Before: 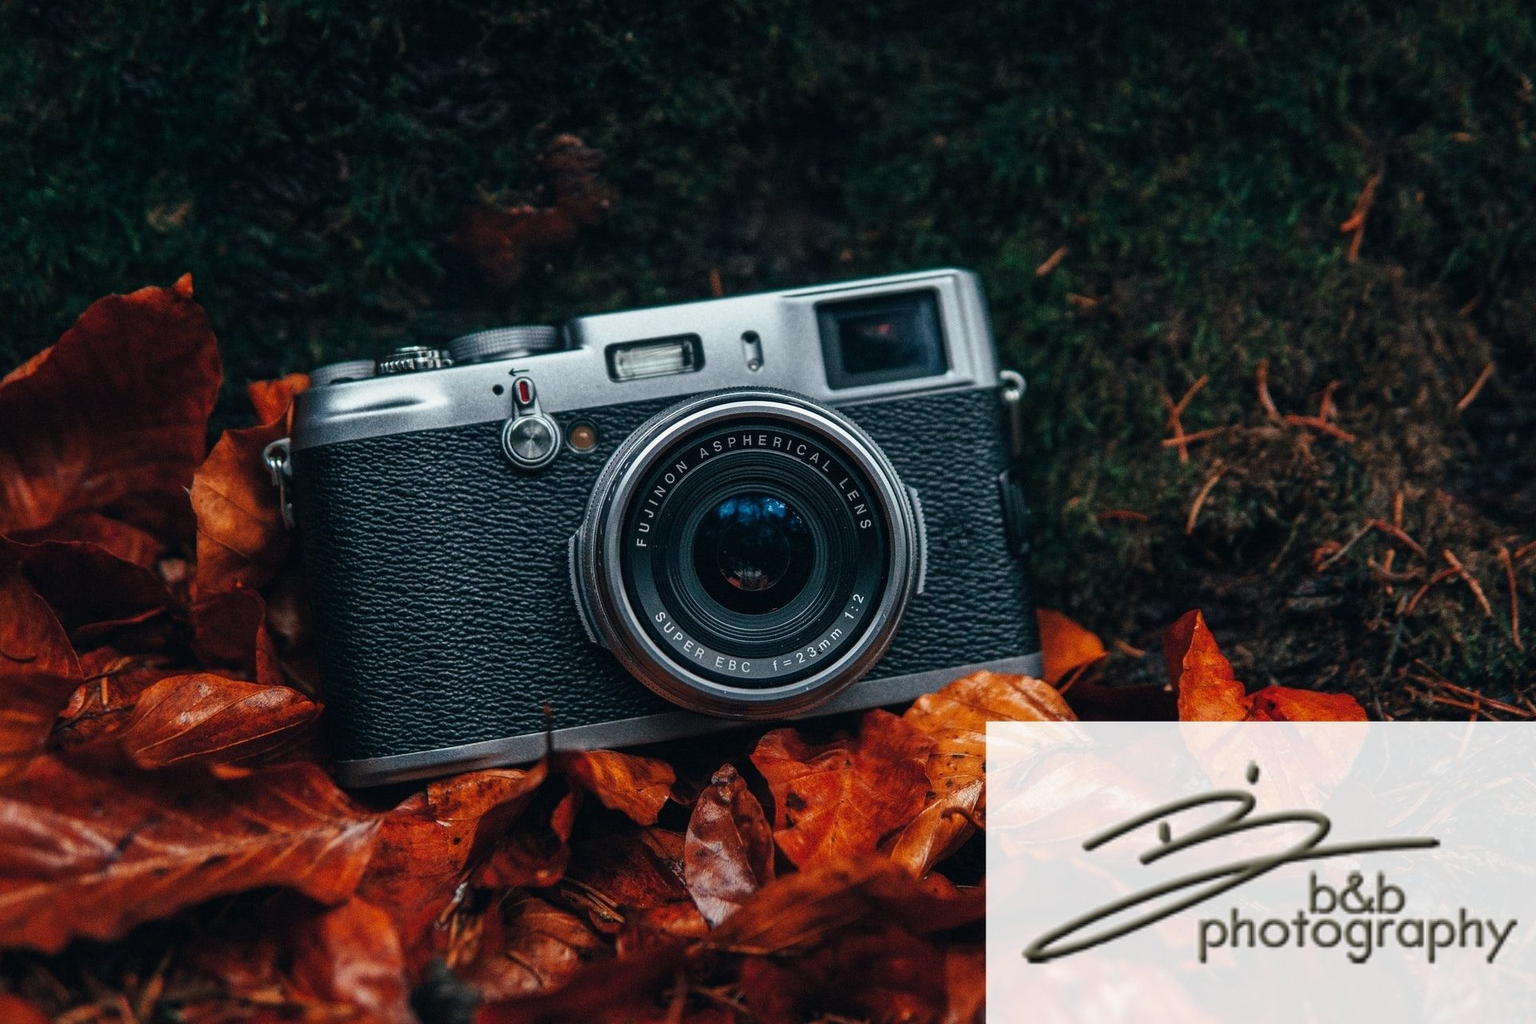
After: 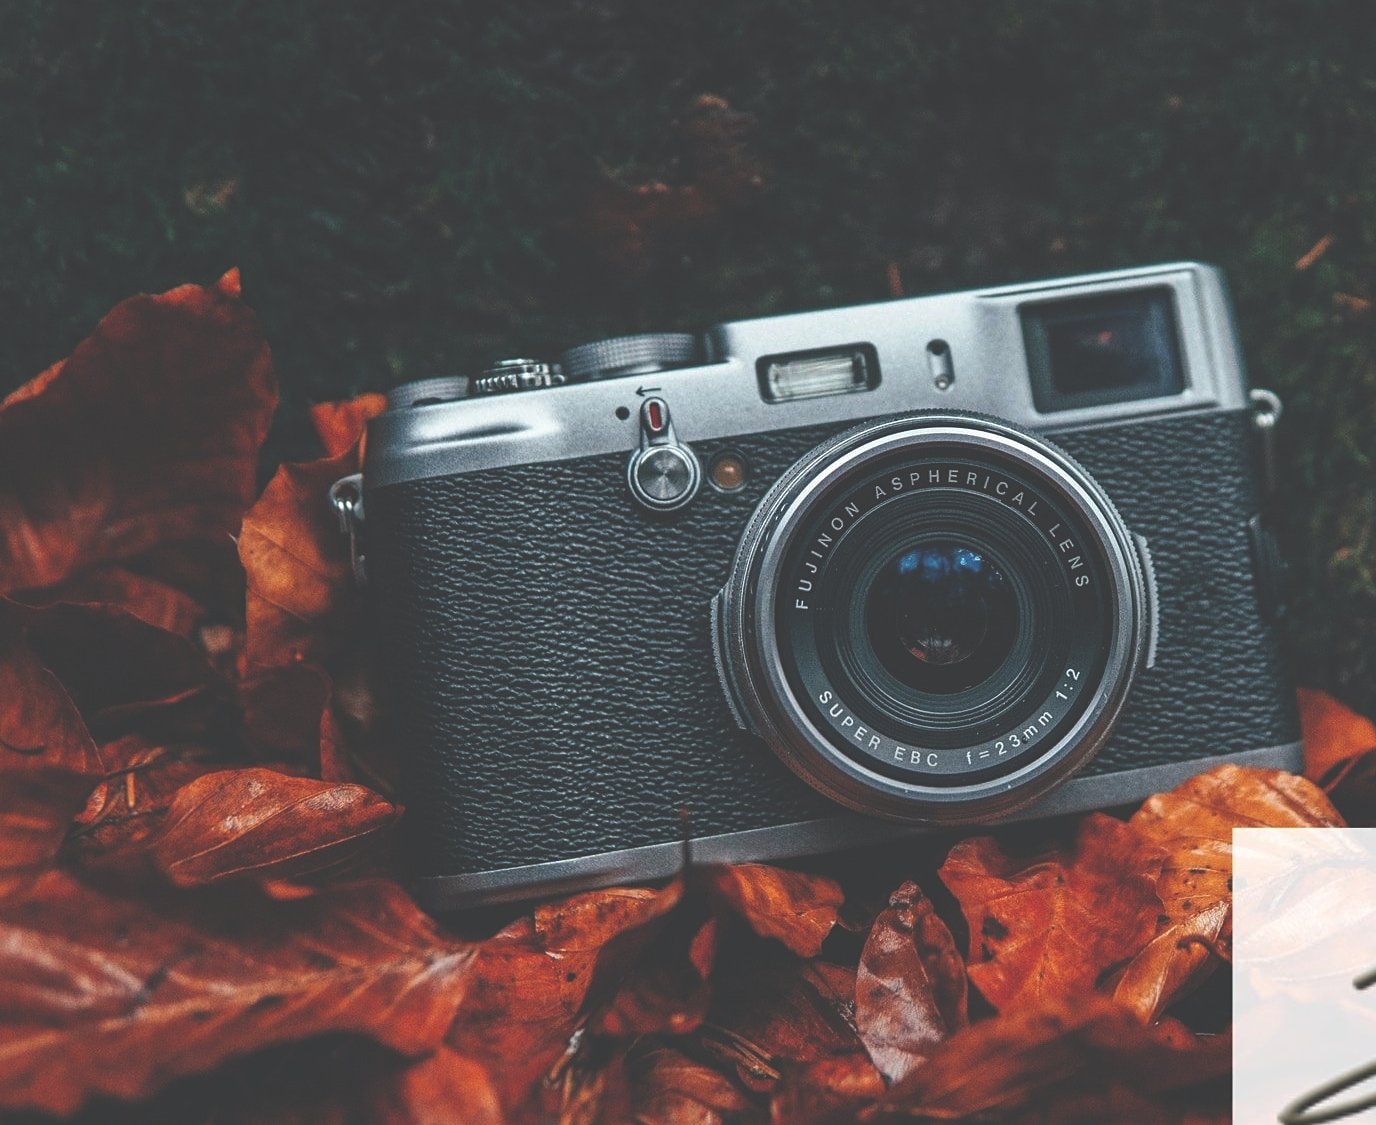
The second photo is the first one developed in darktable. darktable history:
sharpen: amount 0.2
crop: top 5.803%, right 27.864%, bottom 5.804%
exposure: black level correction -0.041, exposure 0.064 EV, compensate highlight preservation false
